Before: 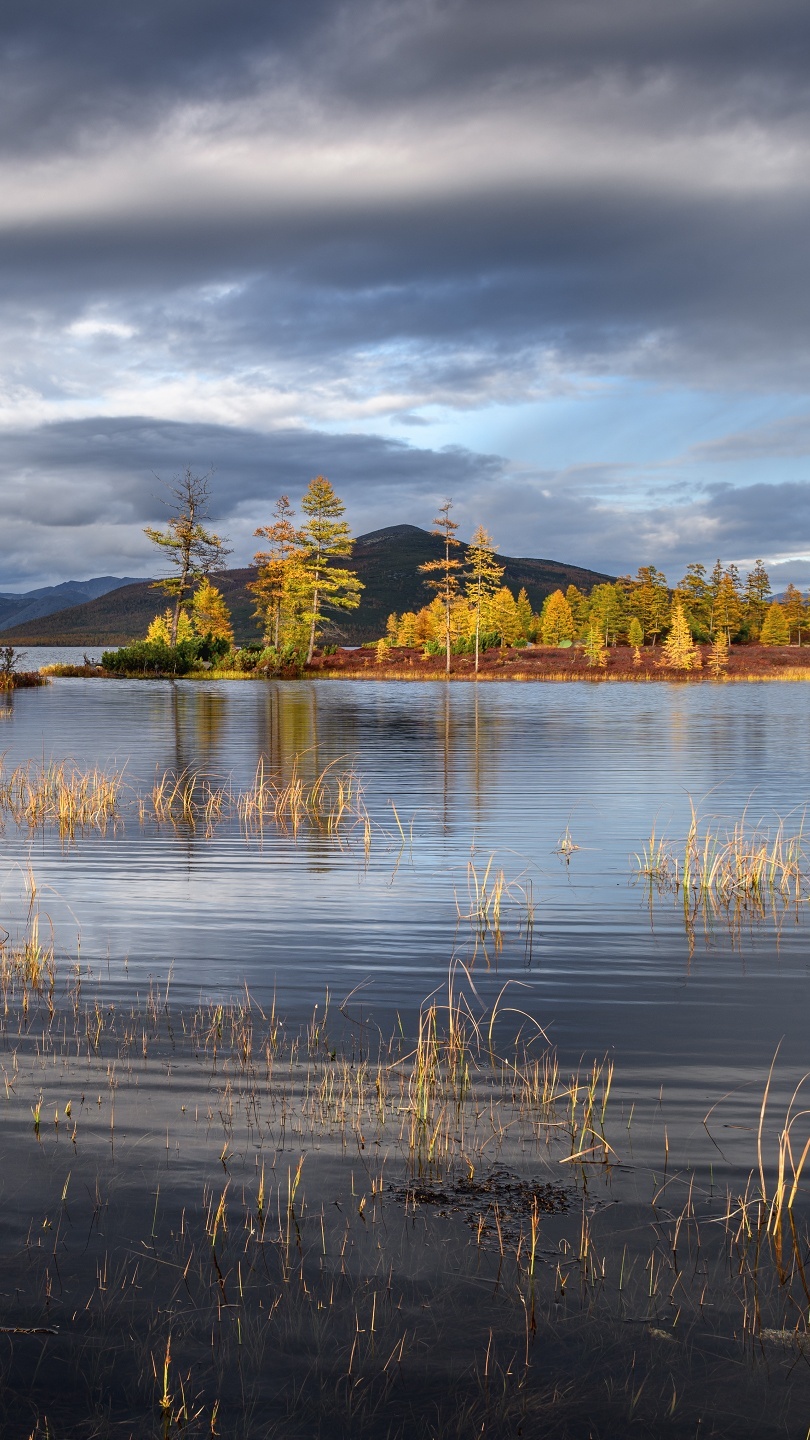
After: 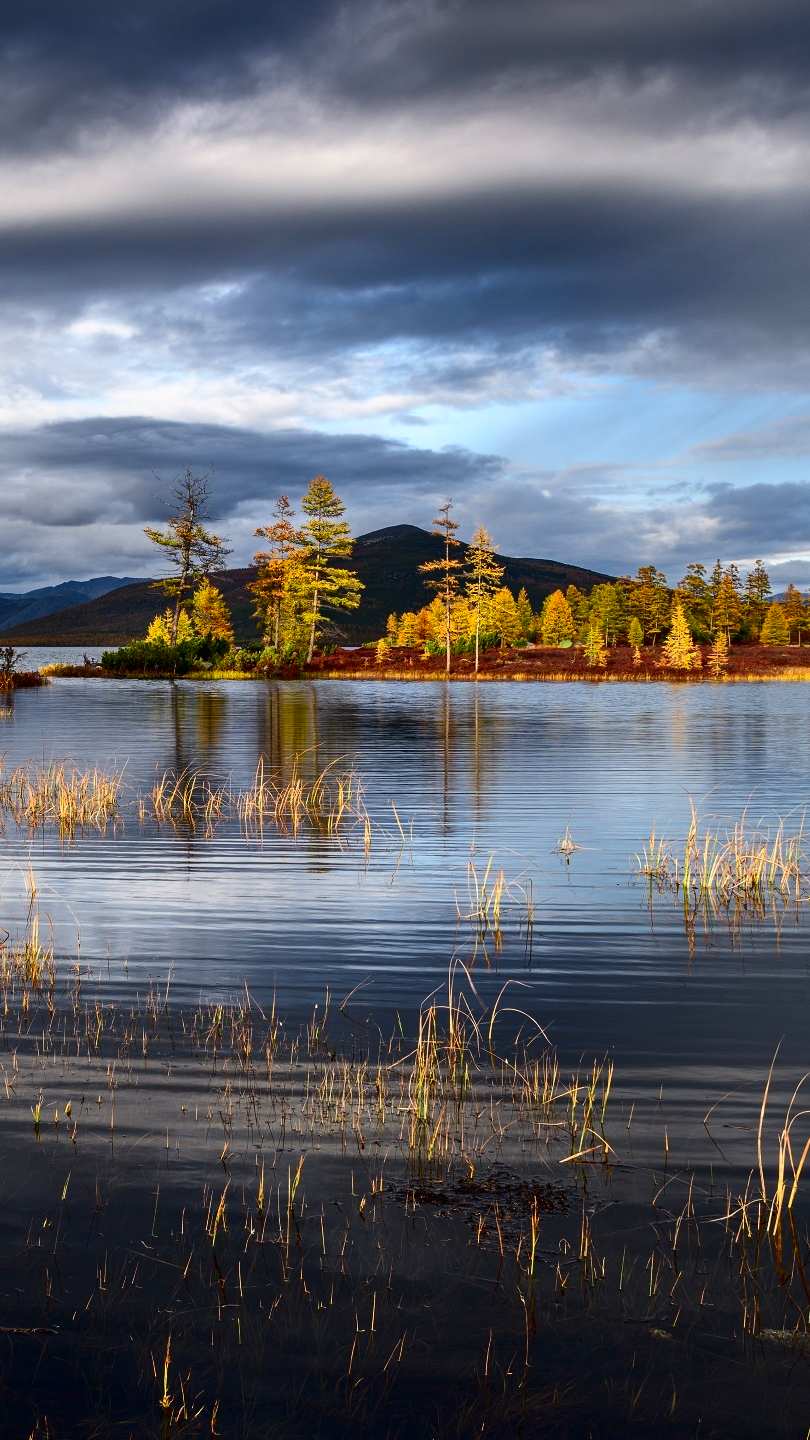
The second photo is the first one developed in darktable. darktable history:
contrast brightness saturation: contrast 0.211, brightness -0.11, saturation 0.208
